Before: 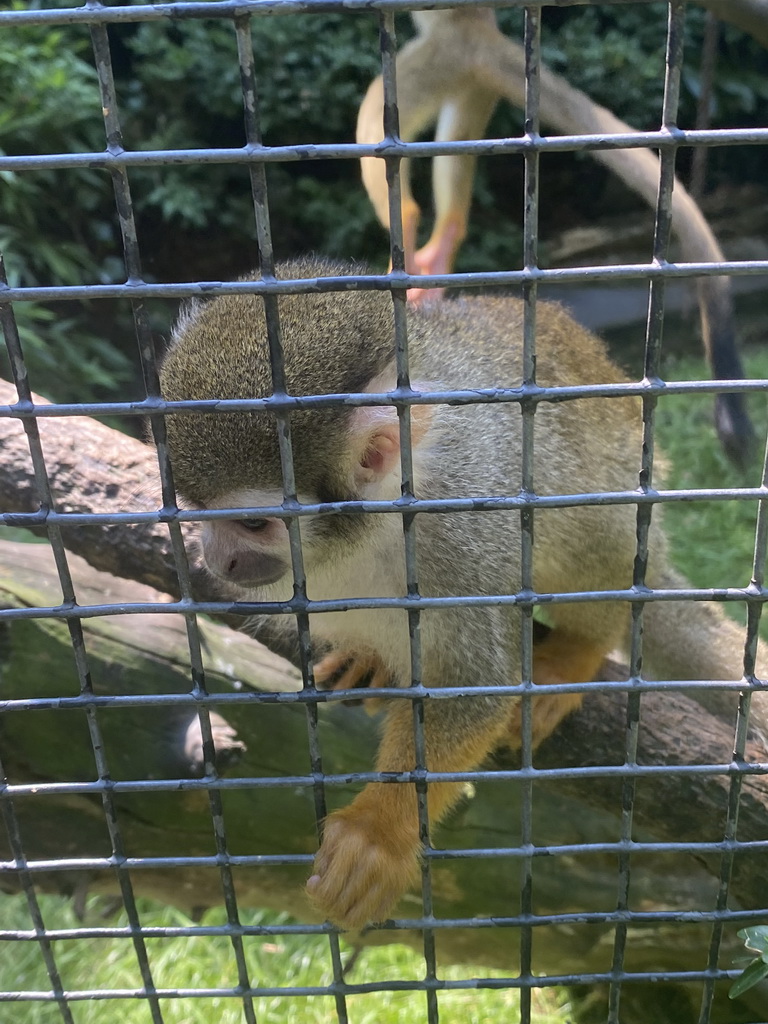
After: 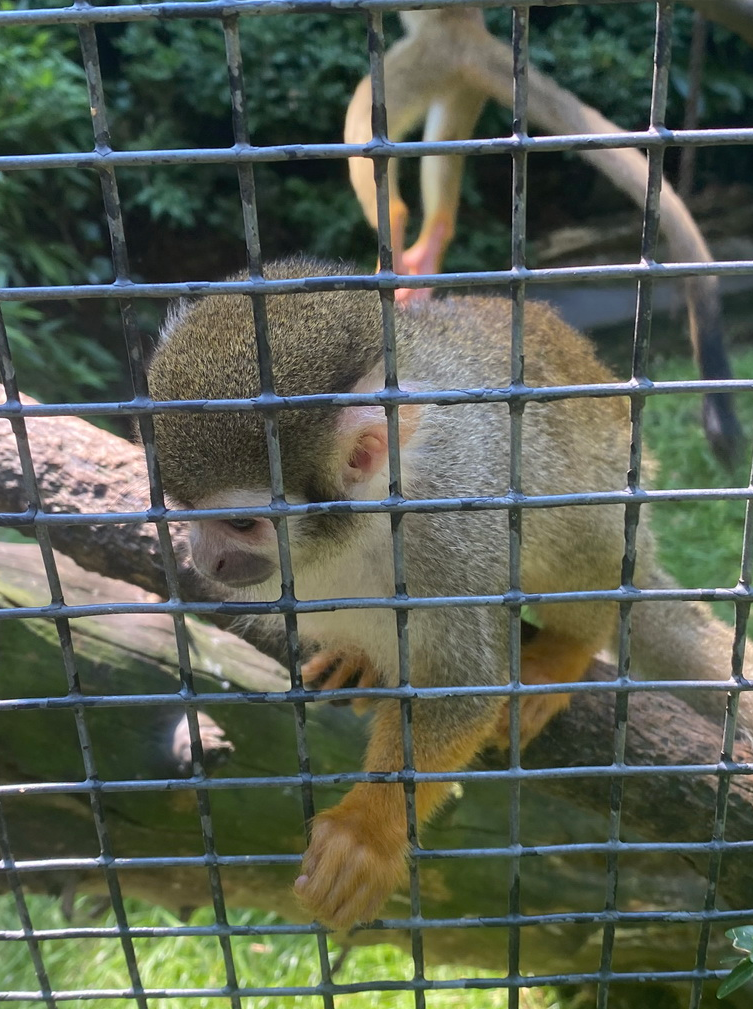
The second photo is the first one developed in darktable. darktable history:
crop: left 1.659%, right 0.281%, bottom 1.461%
